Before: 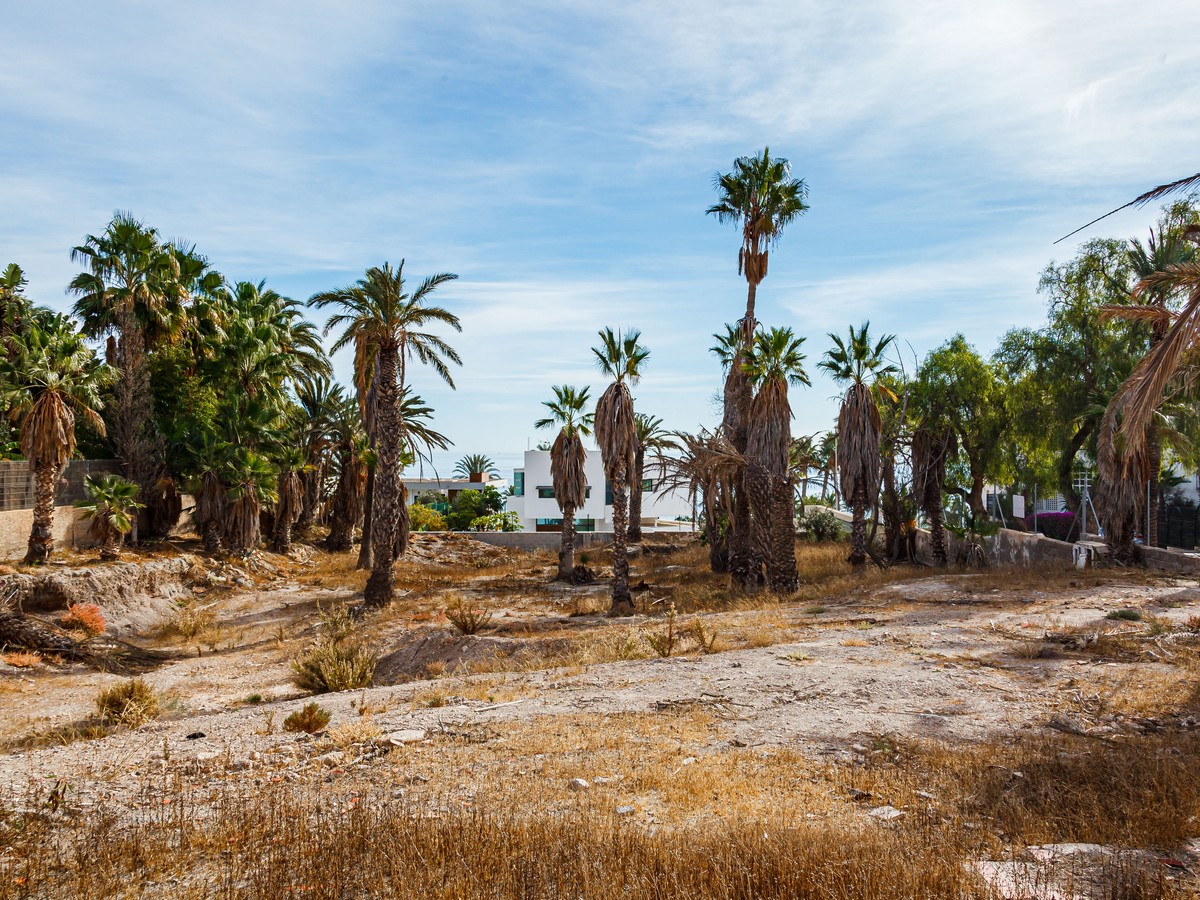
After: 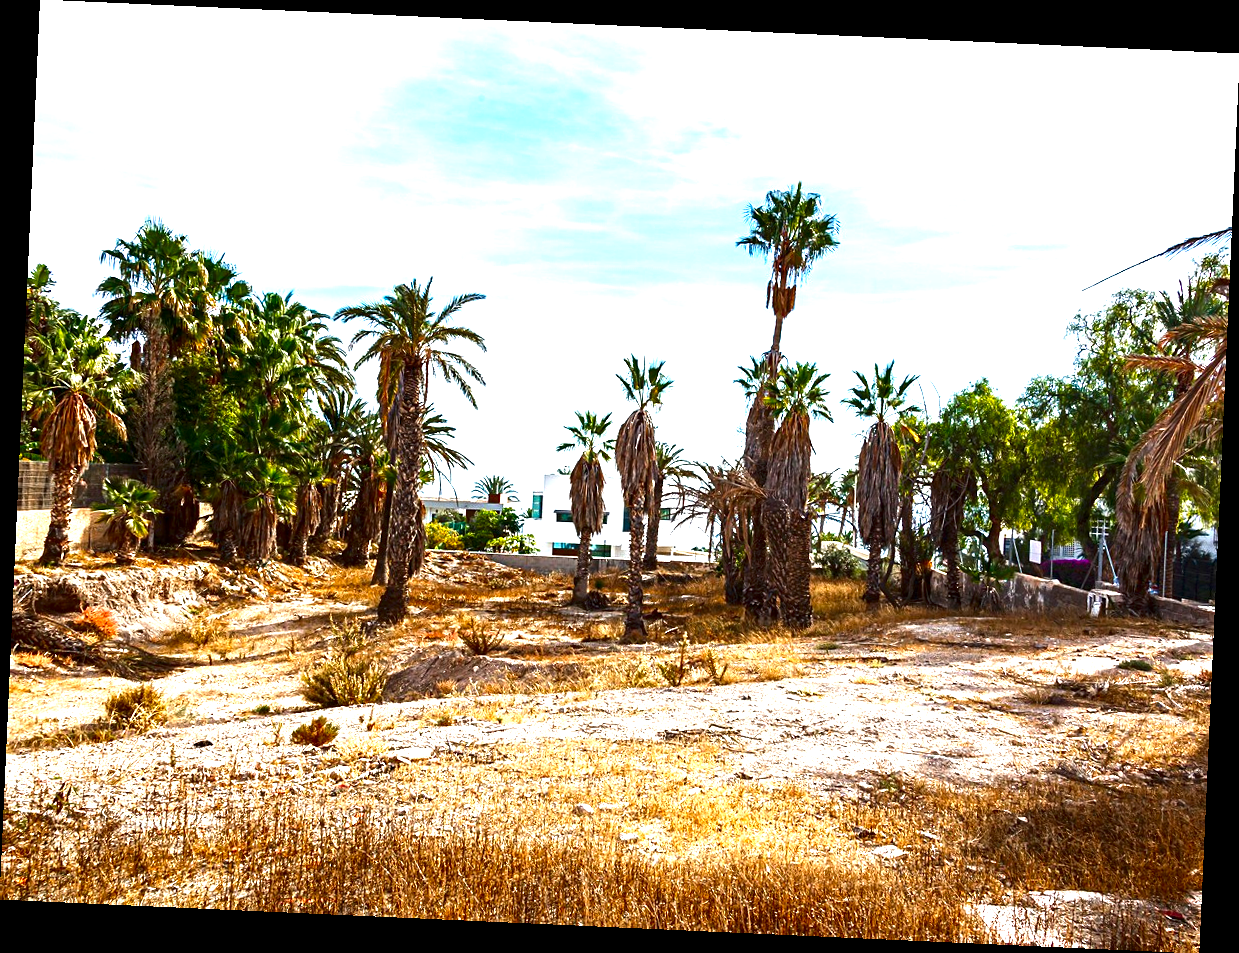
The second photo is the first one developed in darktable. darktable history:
crop and rotate: angle -2.58°
contrast brightness saturation: brightness -0.246, saturation 0.201
sharpen: amount 0.214
exposure: black level correction 0, exposure 1.38 EV, compensate exposure bias true, compensate highlight preservation false
